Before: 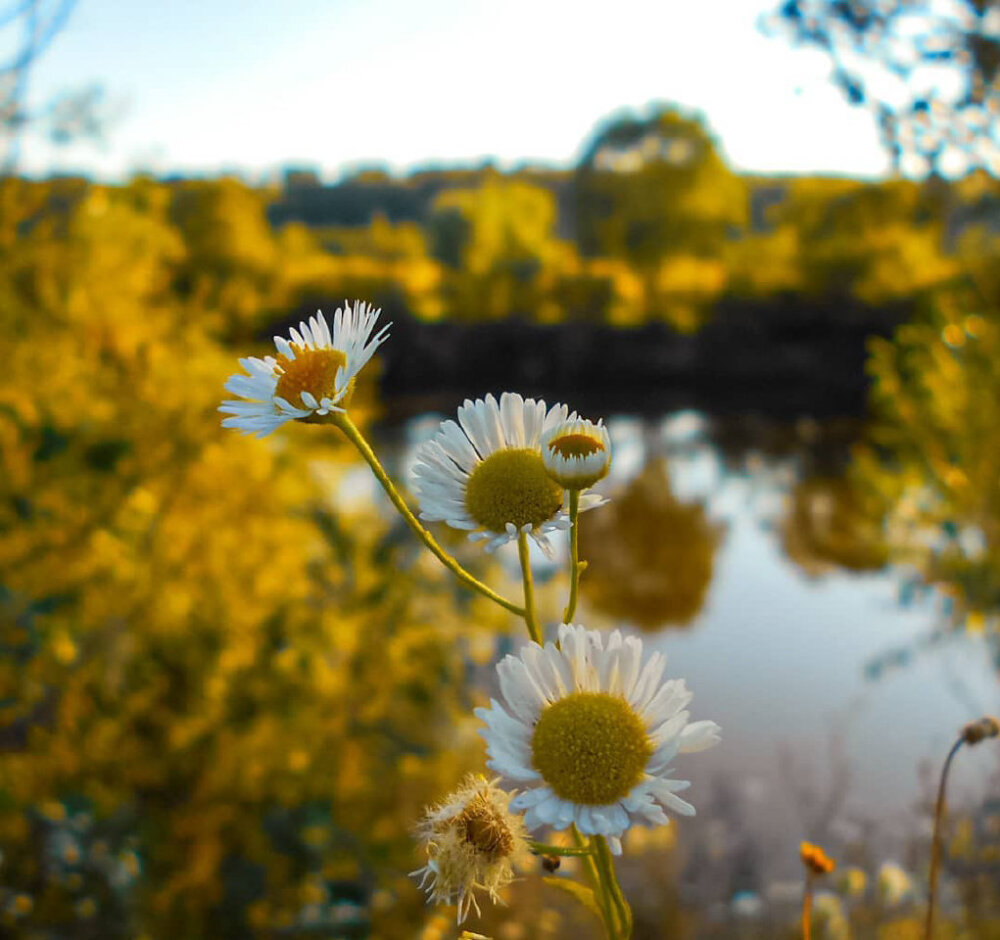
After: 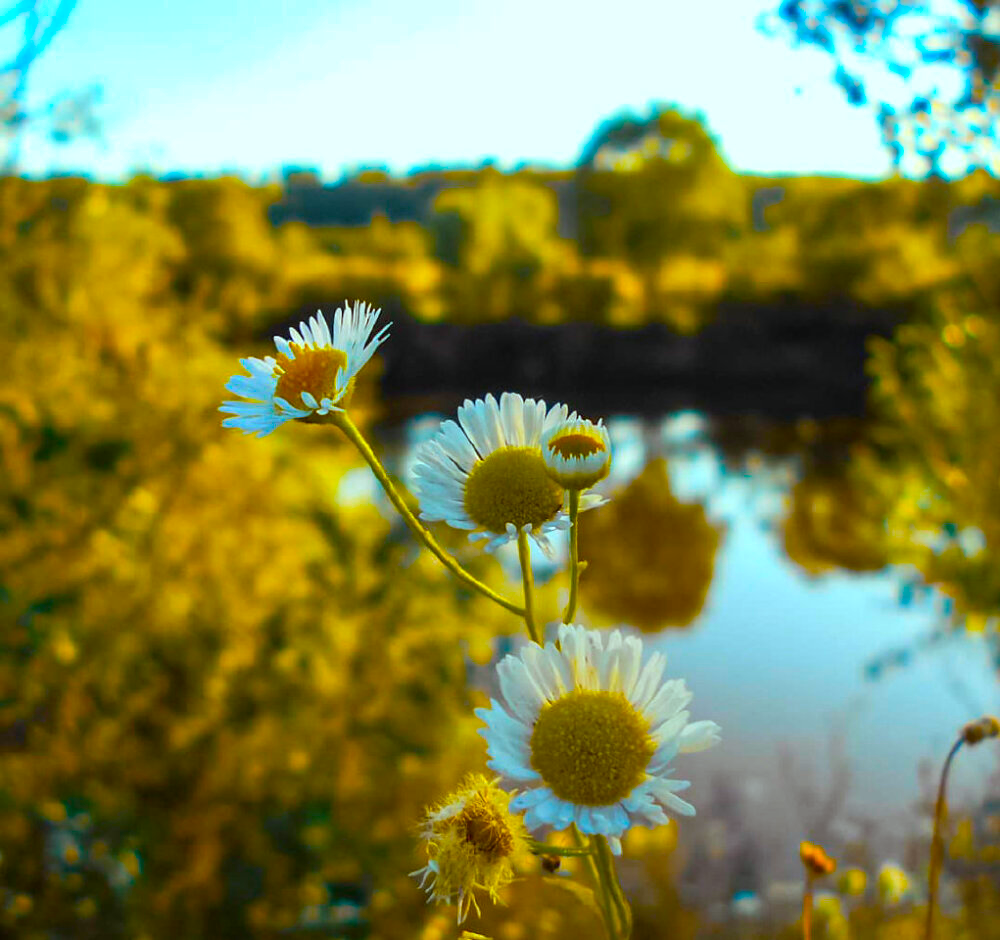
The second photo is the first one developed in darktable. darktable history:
color balance rgb: highlights gain › luminance 15.436%, highlights gain › chroma 3.925%, highlights gain › hue 209.8°, linear chroma grading › global chroma 14.745%, perceptual saturation grading › global saturation 19.876%, global vibrance 41.294%
levels: black 0.02%, levels [0, 0.498, 1]
